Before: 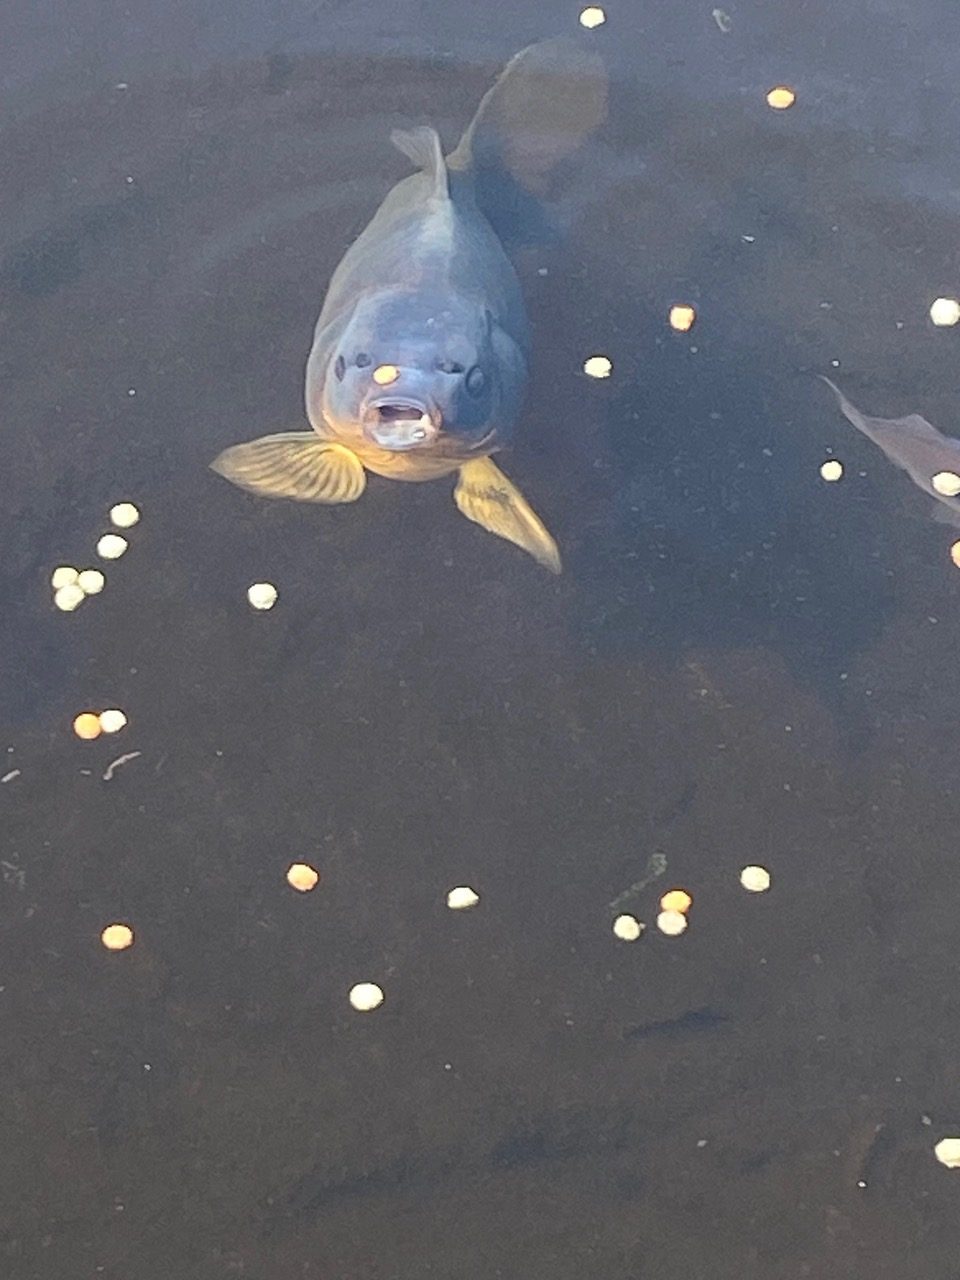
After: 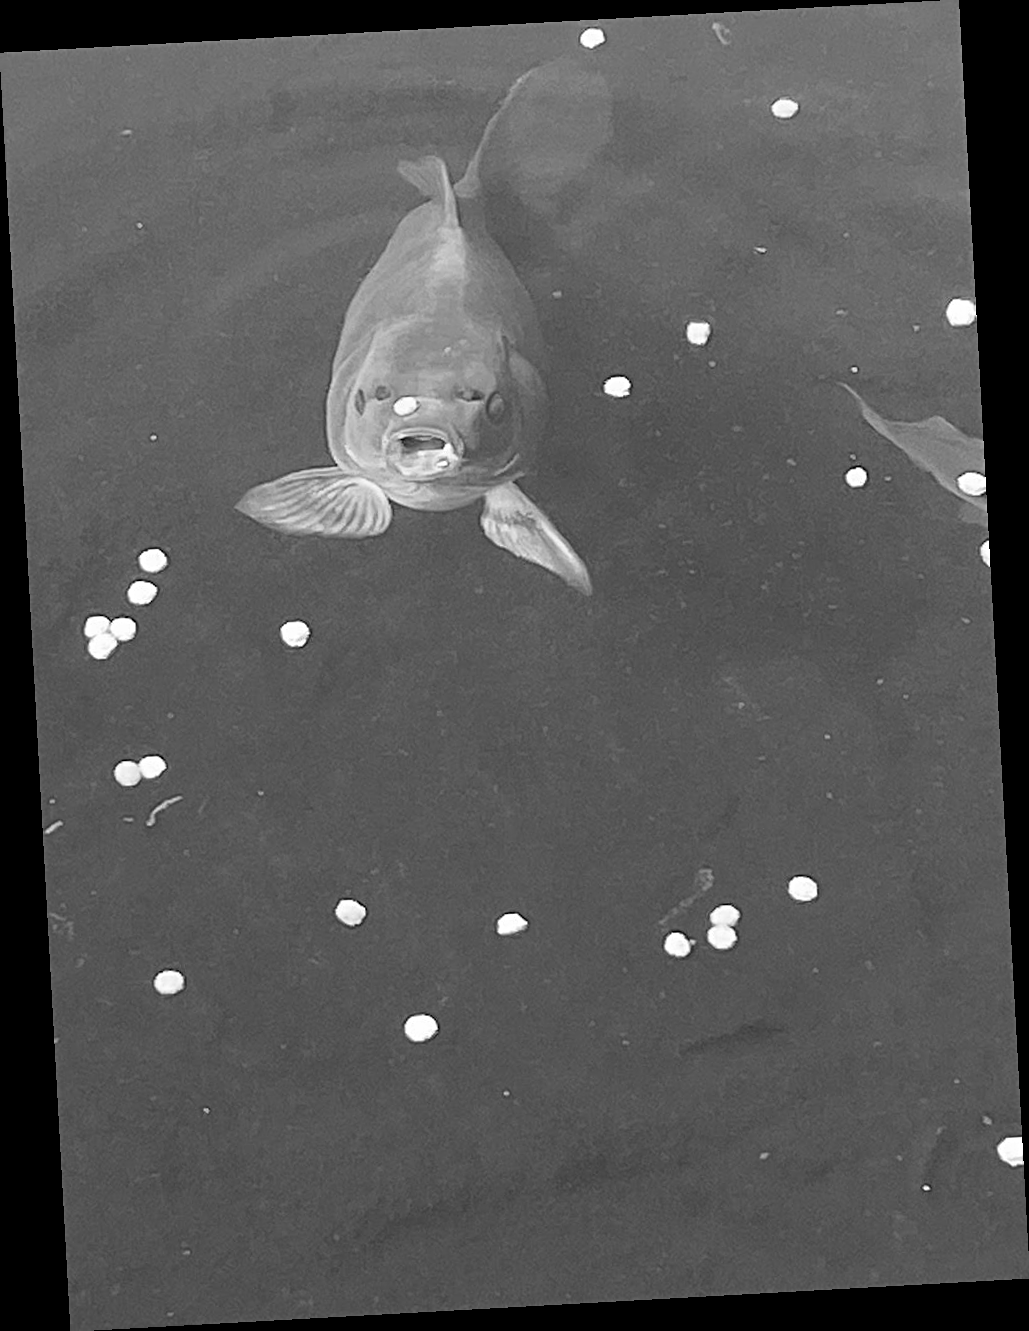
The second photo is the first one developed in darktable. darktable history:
exposure: black level correction 0.001, compensate highlight preservation false
rotate and perspective: rotation -3.18°, automatic cropping off
sharpen: radius 2.529, amount 0.323
monochrome: a -4.13, b 5.16, size 1
